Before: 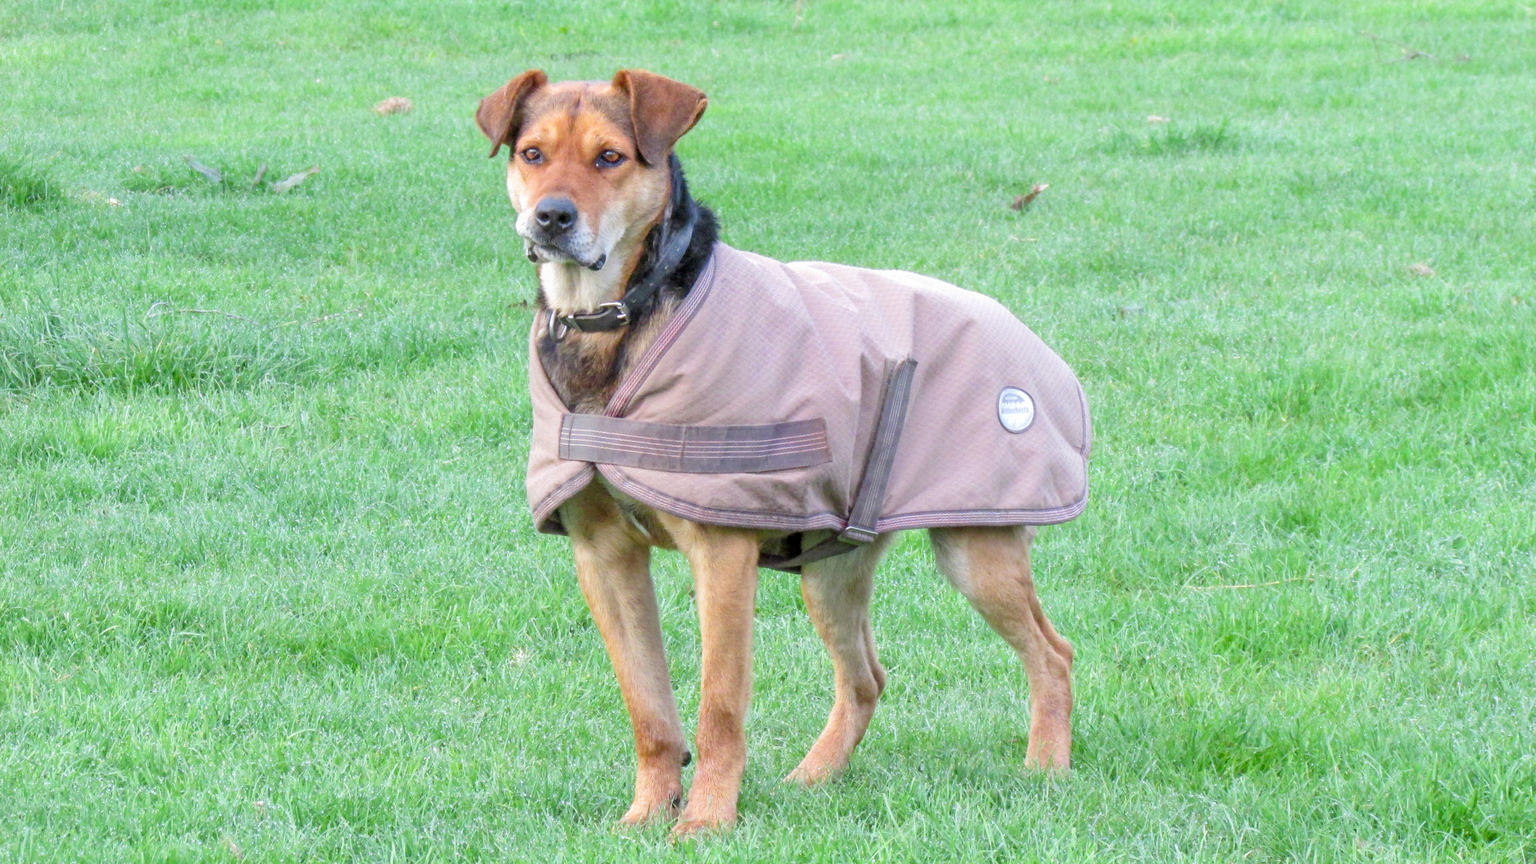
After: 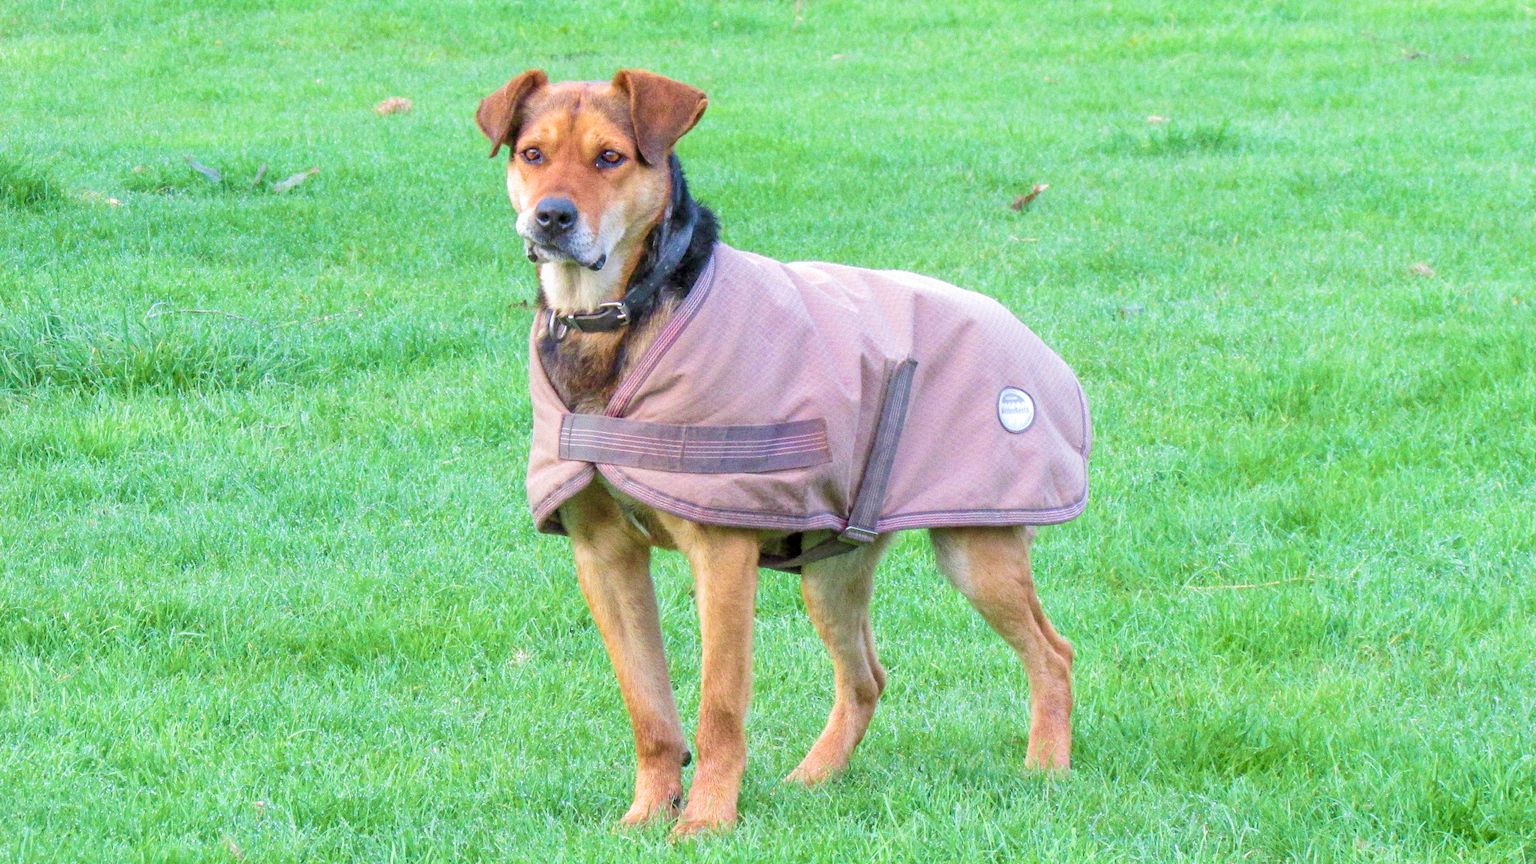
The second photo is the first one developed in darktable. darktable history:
grain: coarseness 0.09 ISO
velvia: strength 45%
